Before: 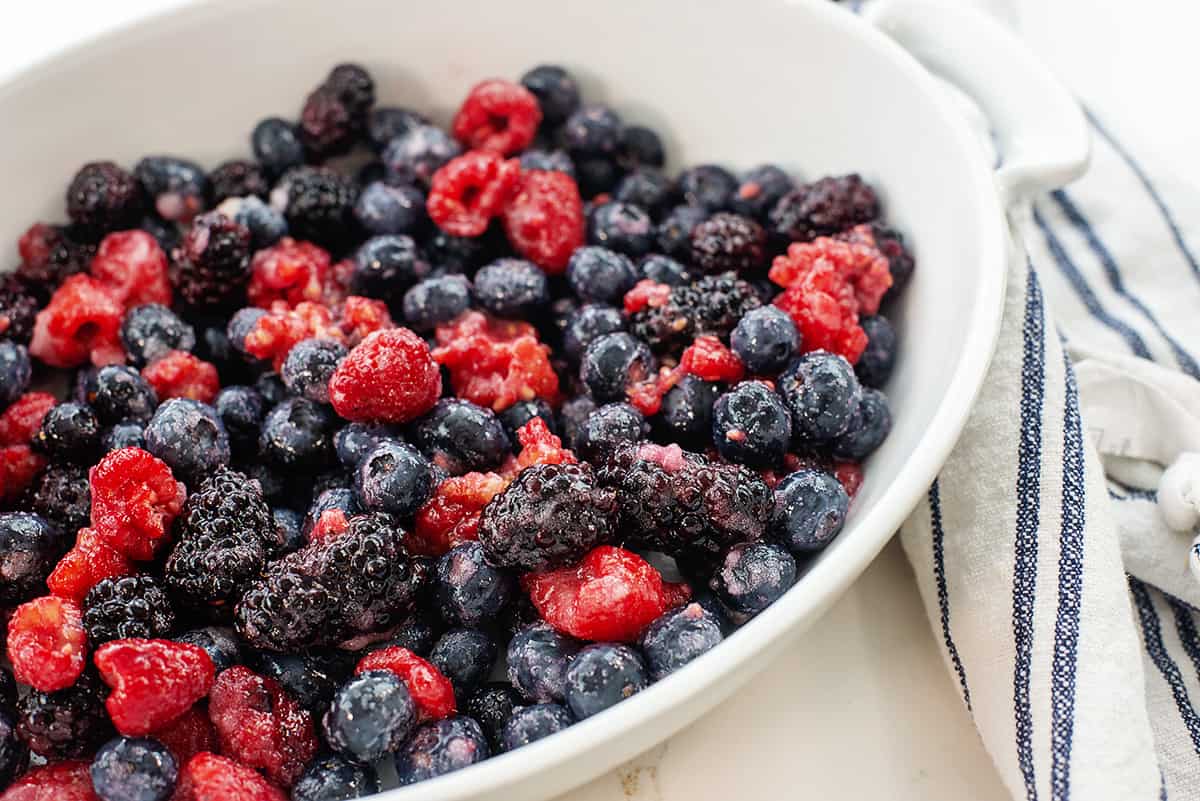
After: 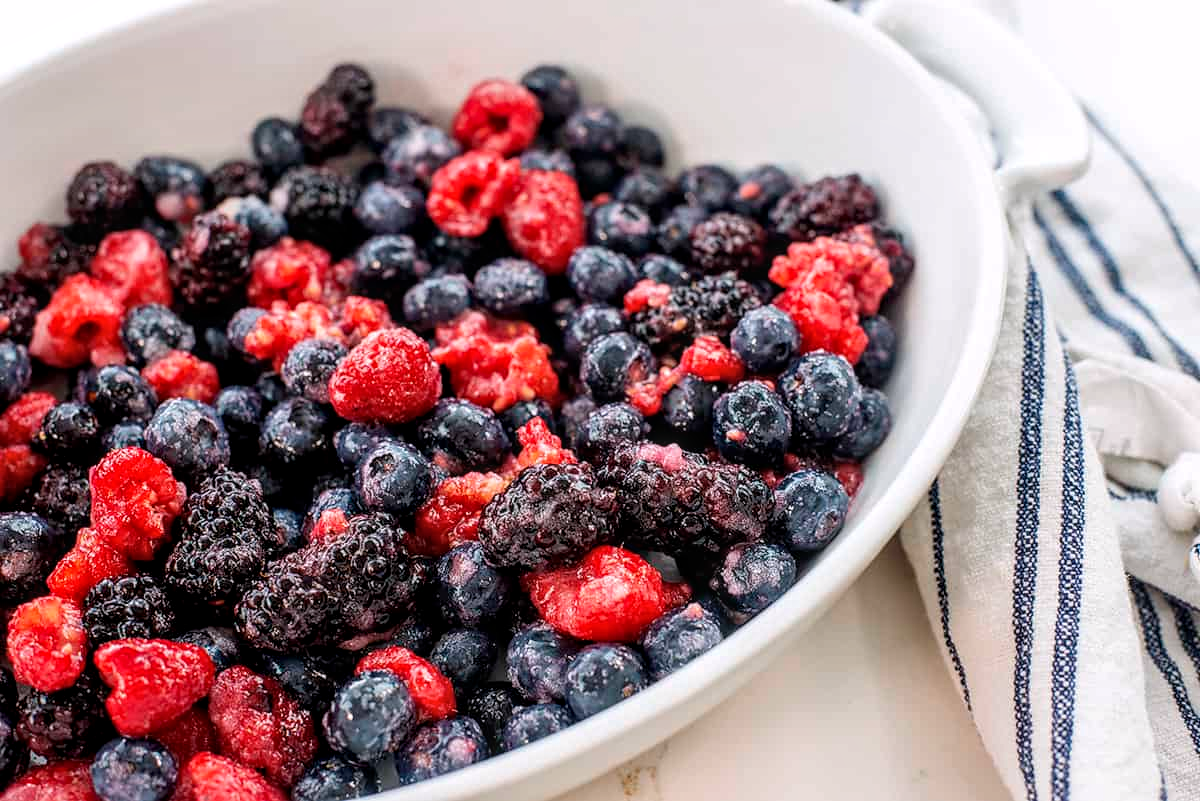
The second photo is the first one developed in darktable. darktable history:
white balance: red 1.009, blue 1.027
local contrast: on, module defaults
